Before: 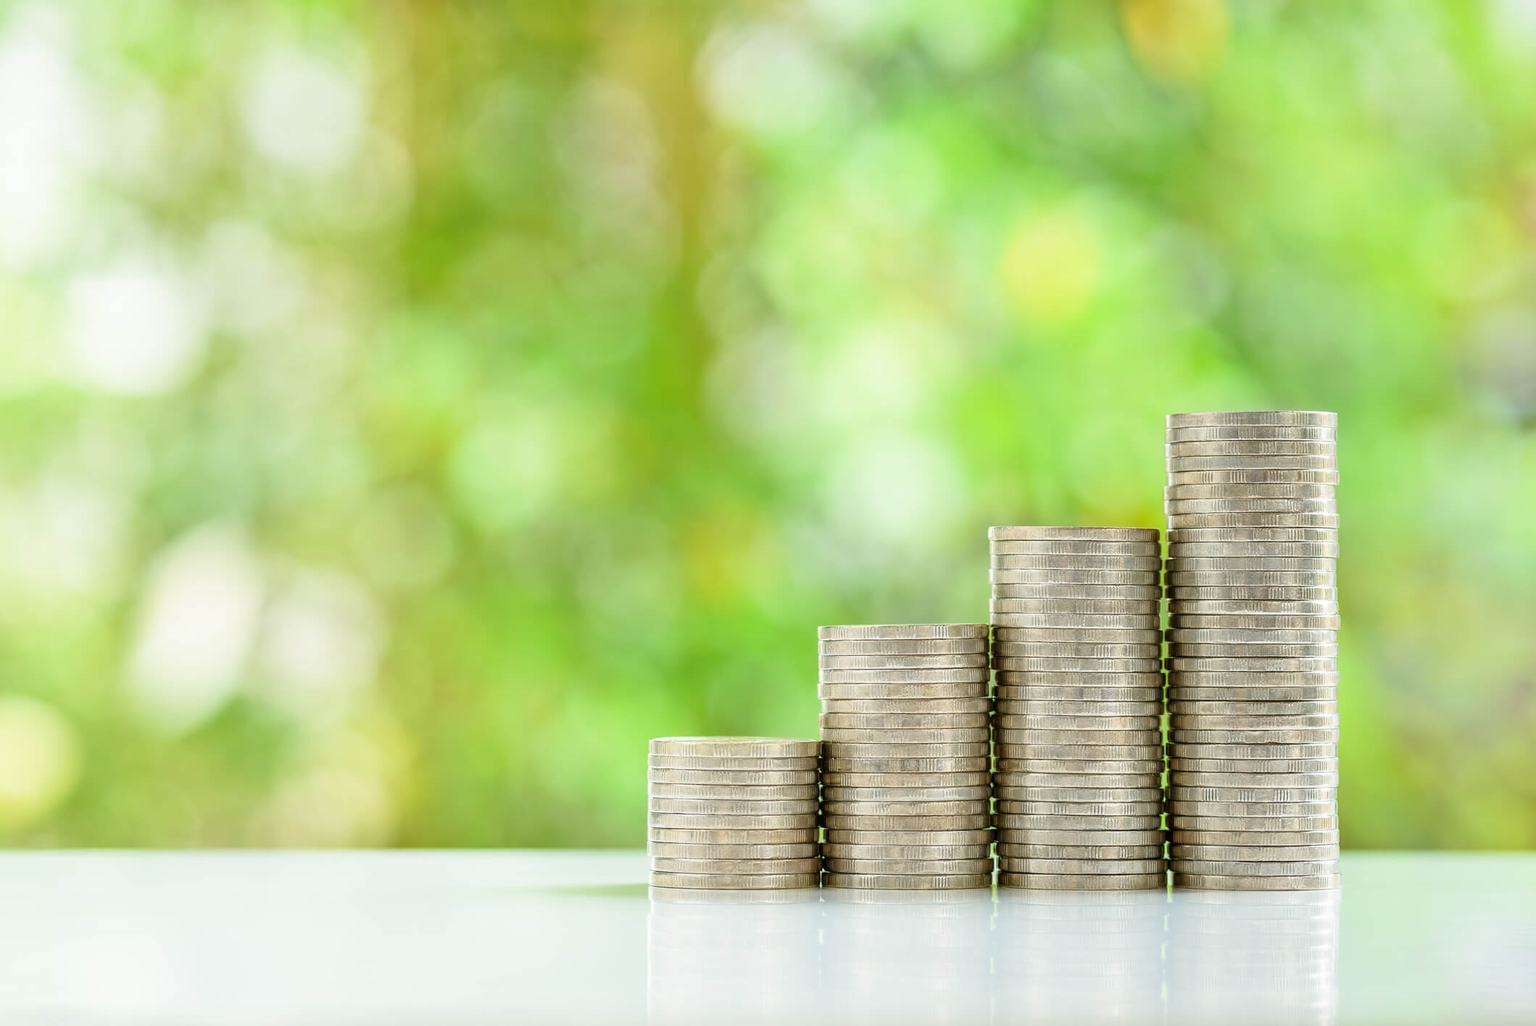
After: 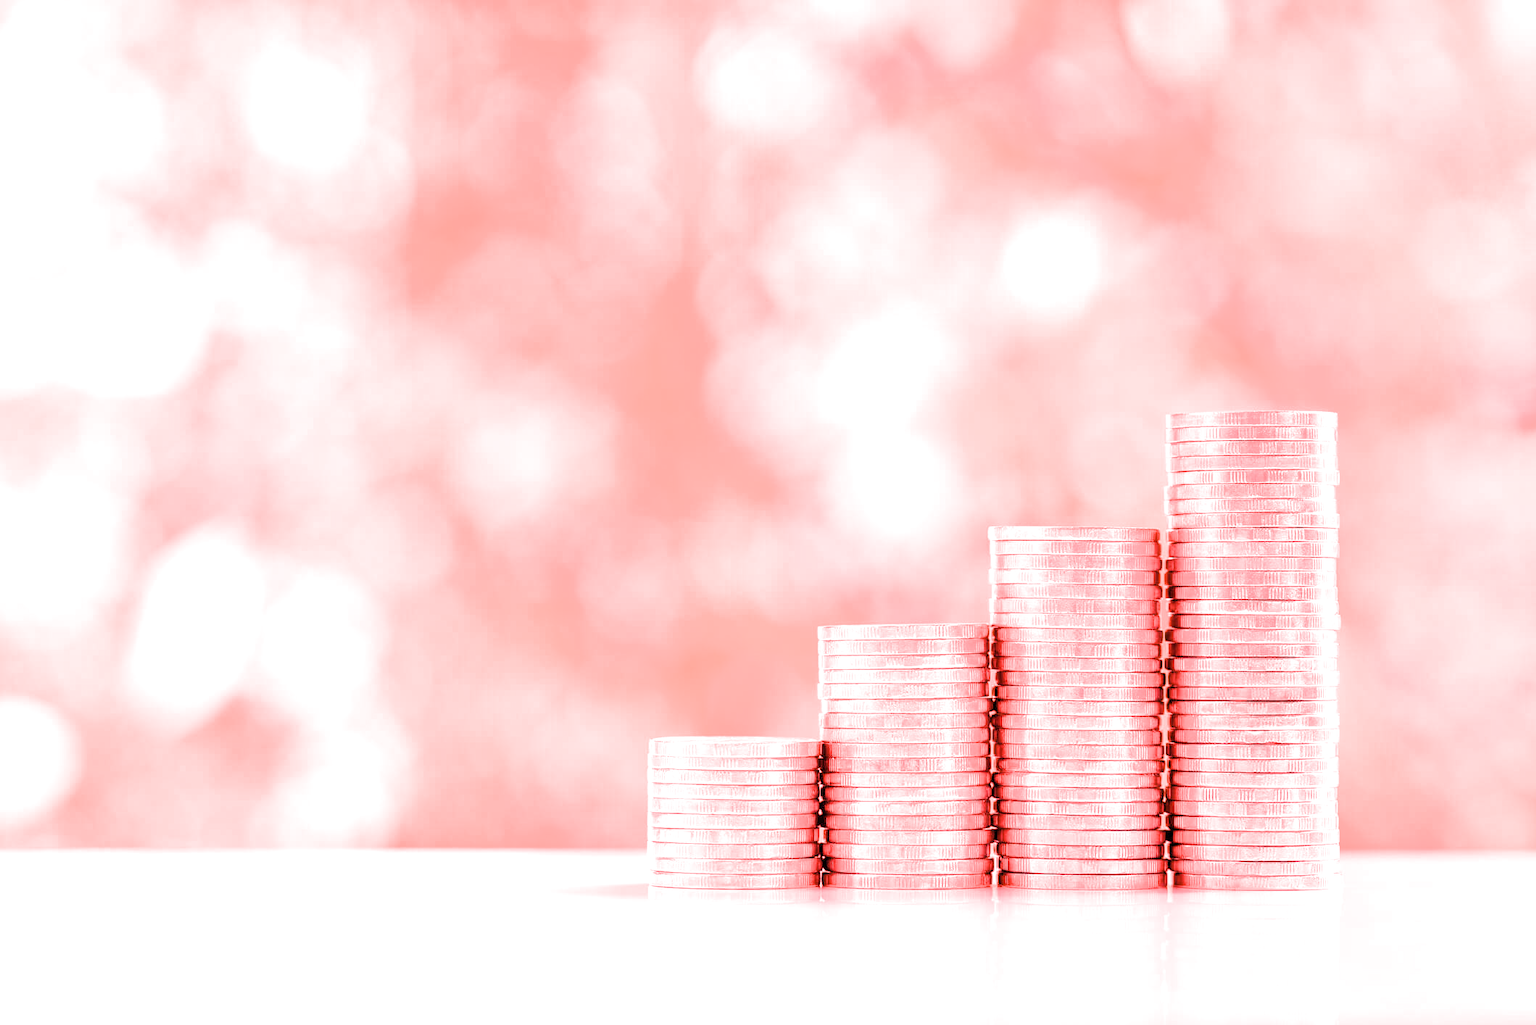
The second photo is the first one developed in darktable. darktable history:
filmic rgb: black relative exposure -7.65 EV, white relative exposure 4.56 EV, hardness 3.61
white balance: red 4.26, blue 1.802
